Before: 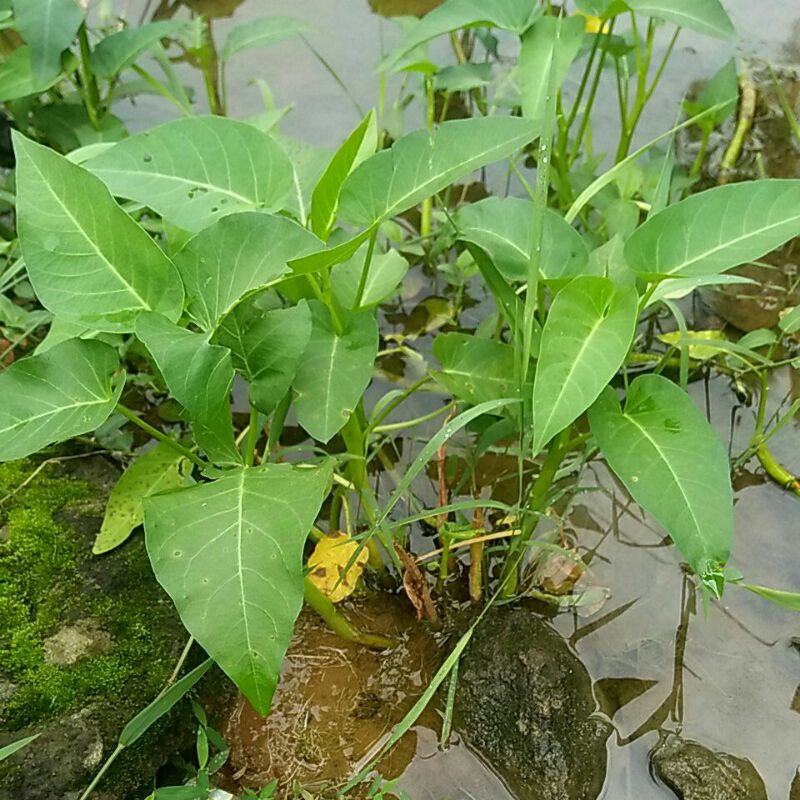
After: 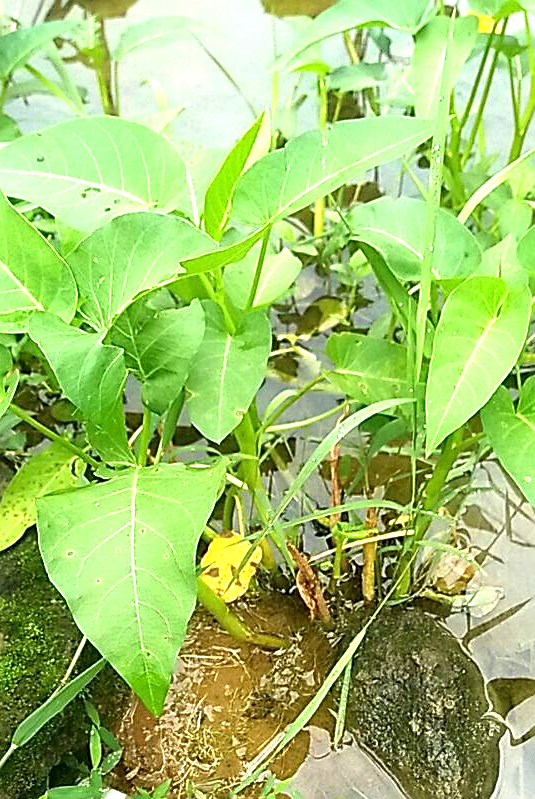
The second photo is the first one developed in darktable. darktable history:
crop and rotate: left 13.609%, right 19.478%
sharpen: amount 0.596
exposure: black level correction 0, exposure 1.199 EV, compensate exposure bias true, compensate highlight preservation false
